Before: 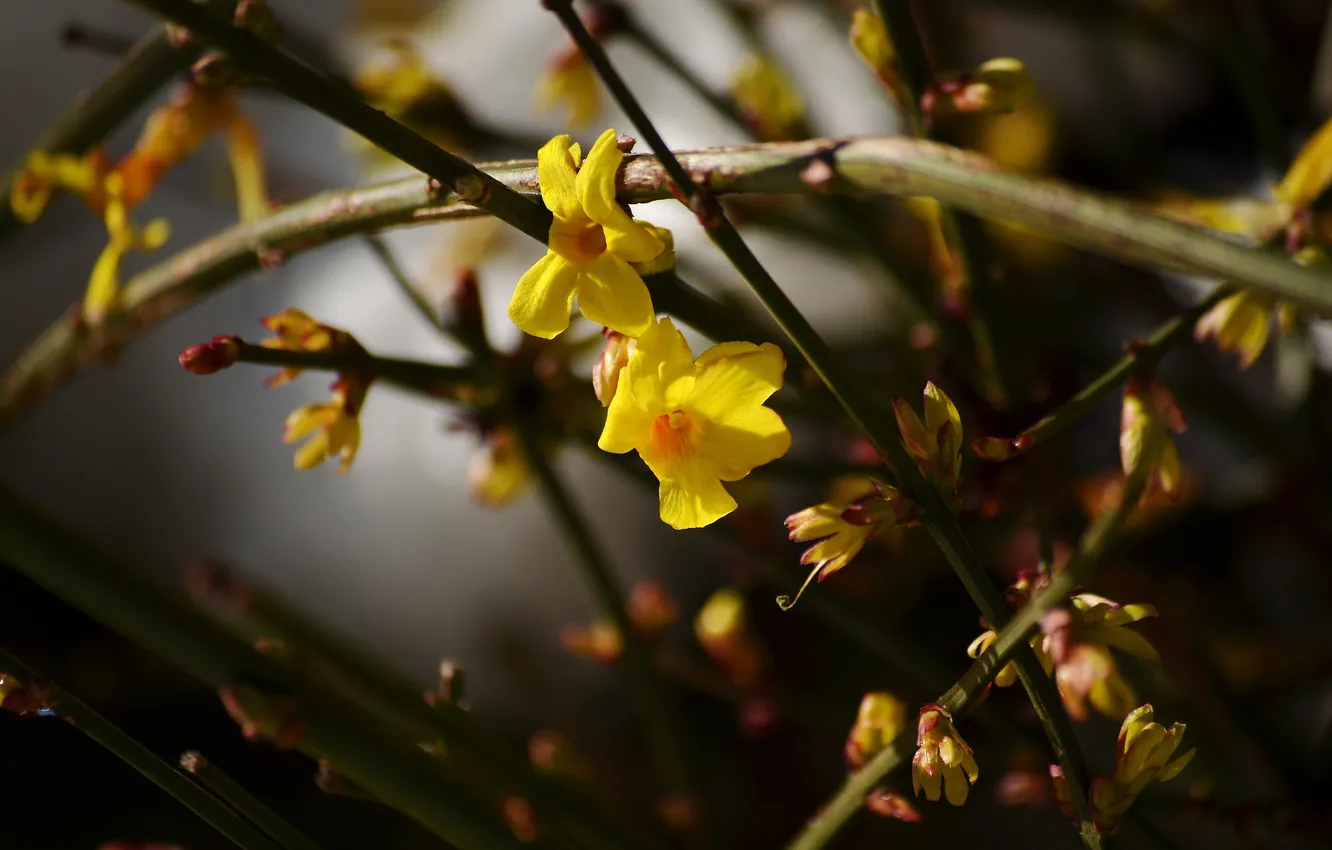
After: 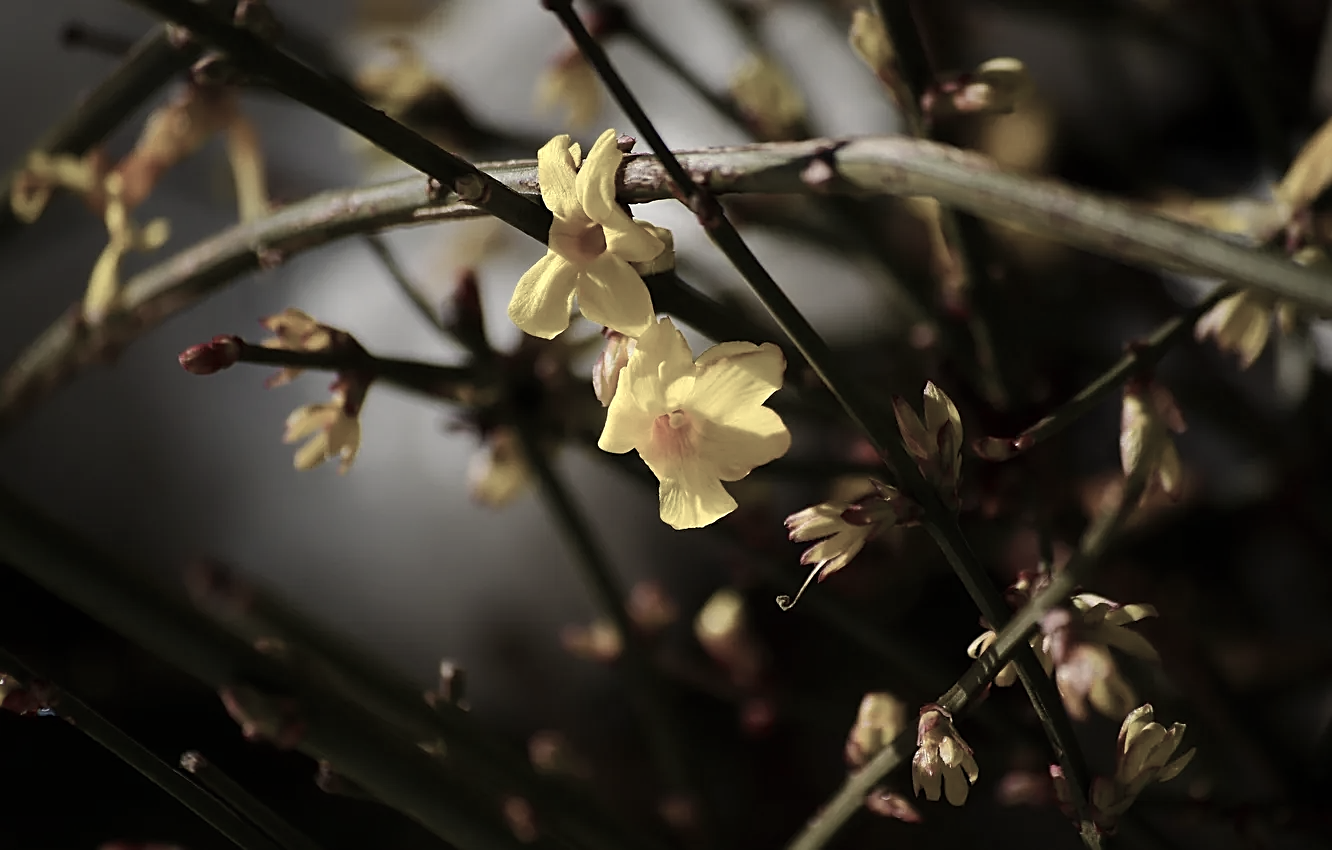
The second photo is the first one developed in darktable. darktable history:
color zones: curves: ch0 [(0, 0.6) (0.129, 0.585) (0.193, 0.596) (0.429, 0.5) (0.571, 0.5) (0.714, 0.5) (0.857, 0.5) (1, 0.6)]; ch1 [(0, 0.453) (0.112, 0.245) (0.213, 0.252) (0.429, 0.233) (0.571, 0.231) (0.683, 0.242) (0.857, 0.296) (1, 0.453)]
sharpen: on, module defaults
exposure: exposure -0.436 EV, compensate highlight preservation false
